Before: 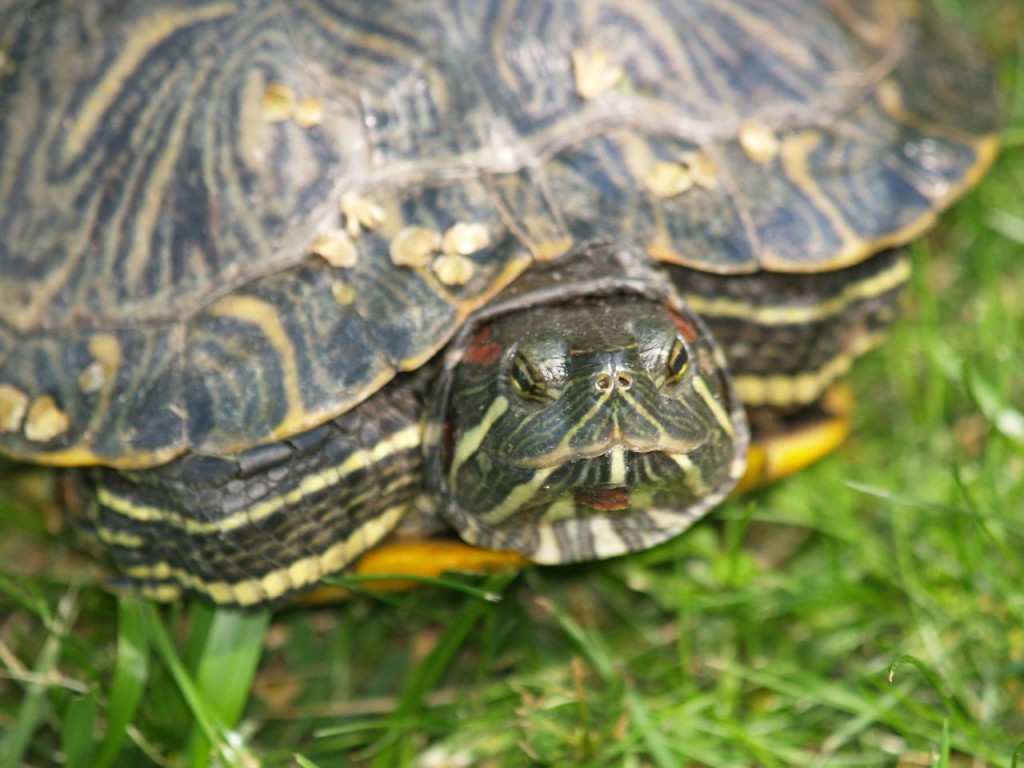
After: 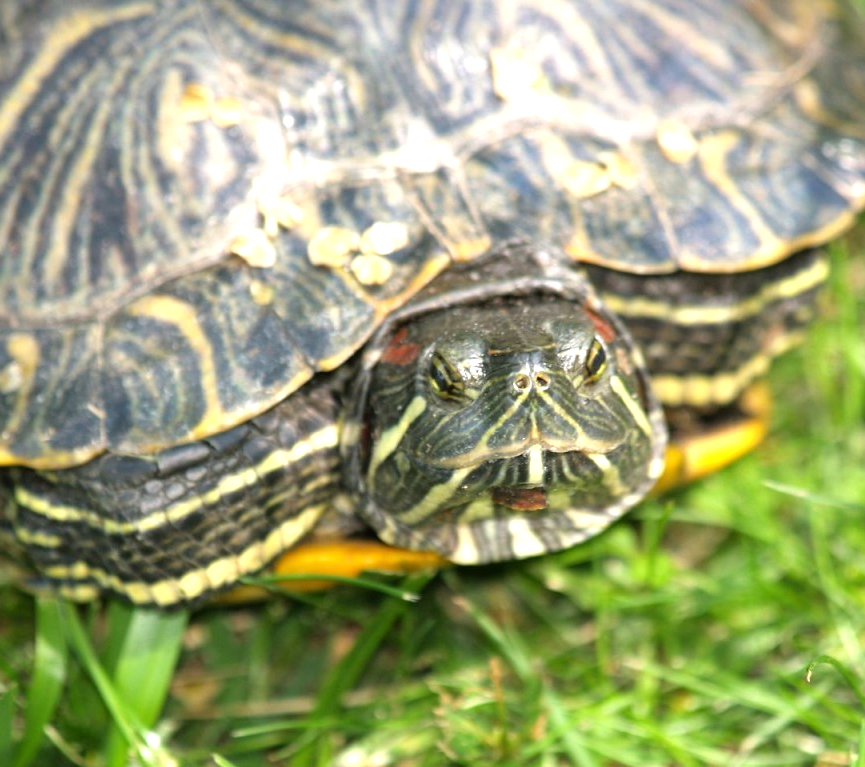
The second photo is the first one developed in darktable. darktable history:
crop: left 8.041%, right 7.41%
tone equalizer: -8 EV -0.721 EV, -7 EV -0.722 EV, -6 EV -0.611 EV, -5 EV -0.374 EV, -3 EV 0.388 EV, -2 EV 0.6 EV, -1 EV 0.689 EV, +0 EV 0.778 EV
